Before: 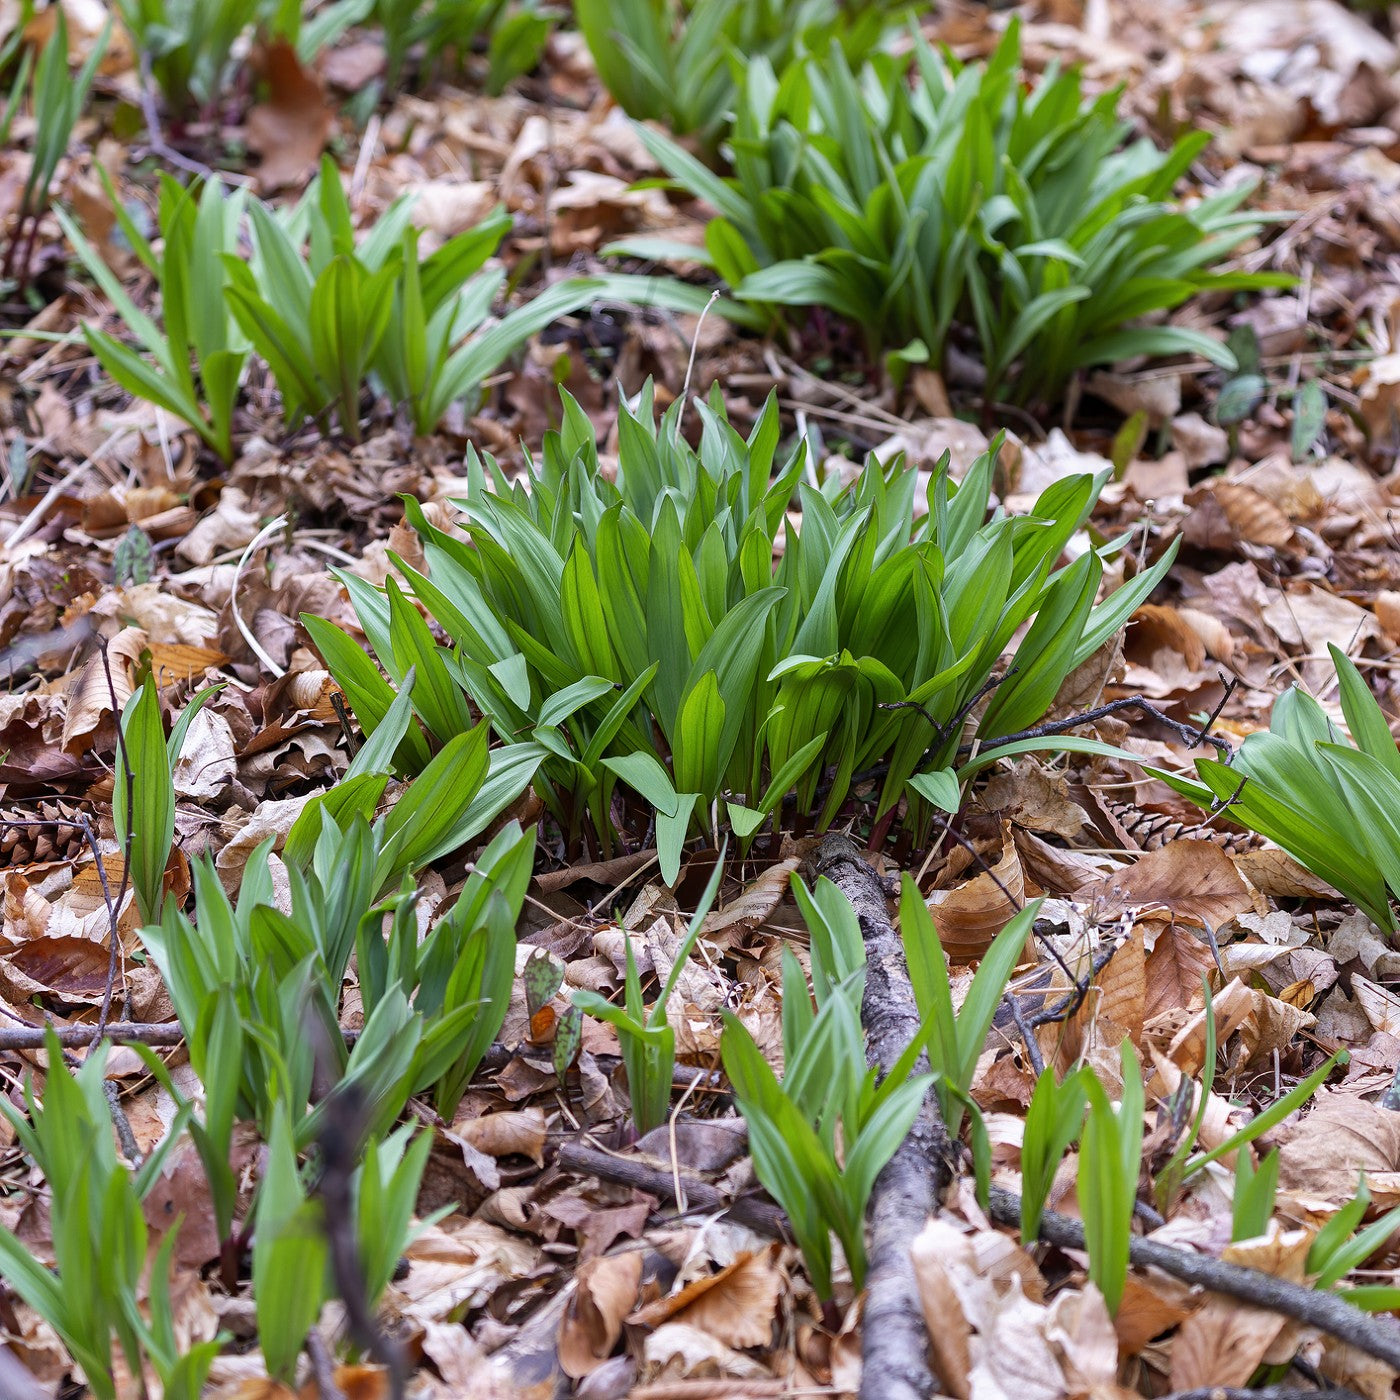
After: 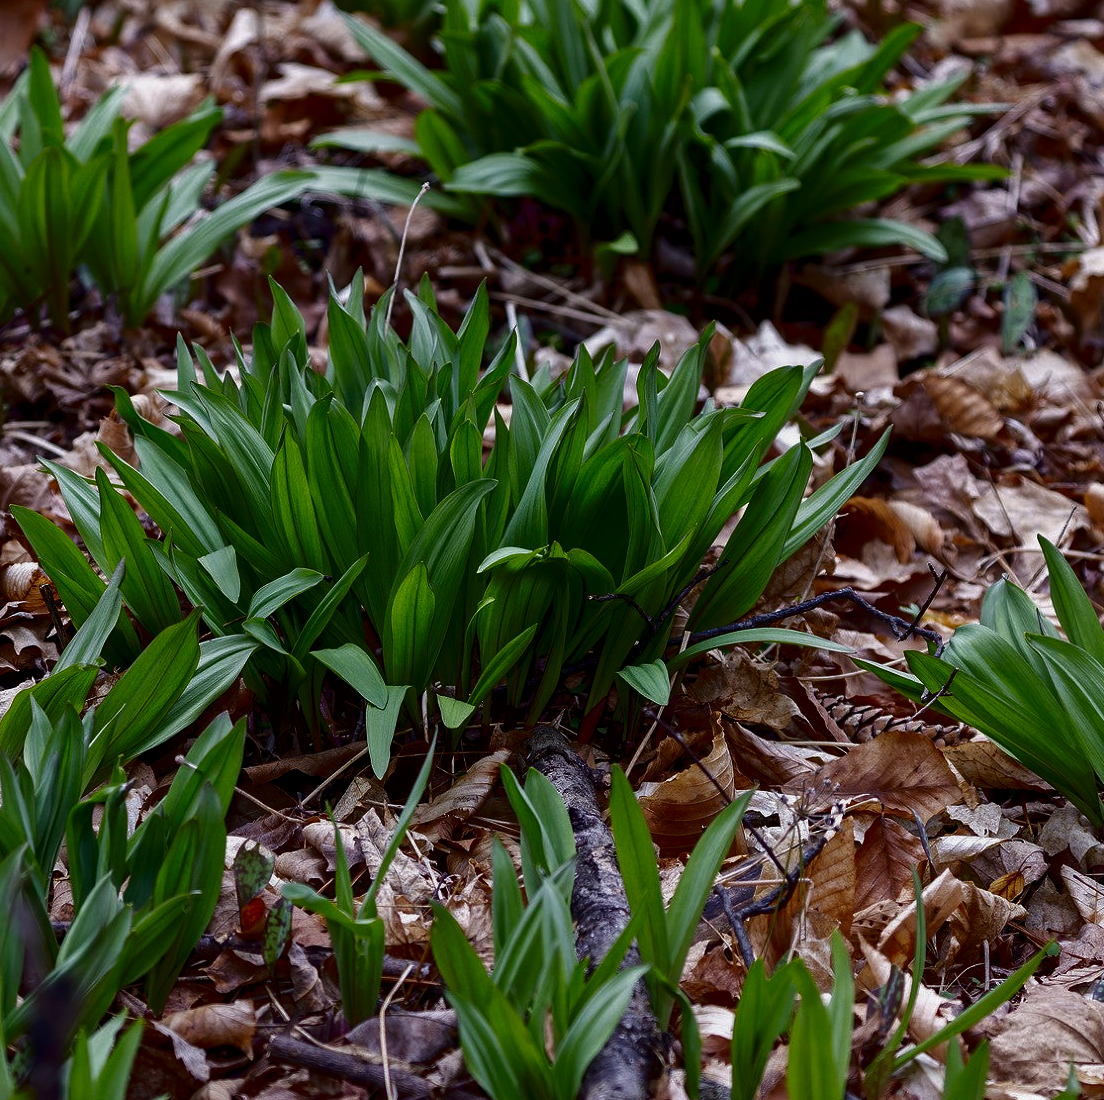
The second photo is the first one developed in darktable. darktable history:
contrast brightness saturation: brightness -0.507
tone equalizer: -8 EV -1.85 EV, -7 EV -1.18 EV, -6 EV -1.61 EV
crop and rotate: left 20.726%, top 7.756%, right 0.397%, bottom 13.633%
